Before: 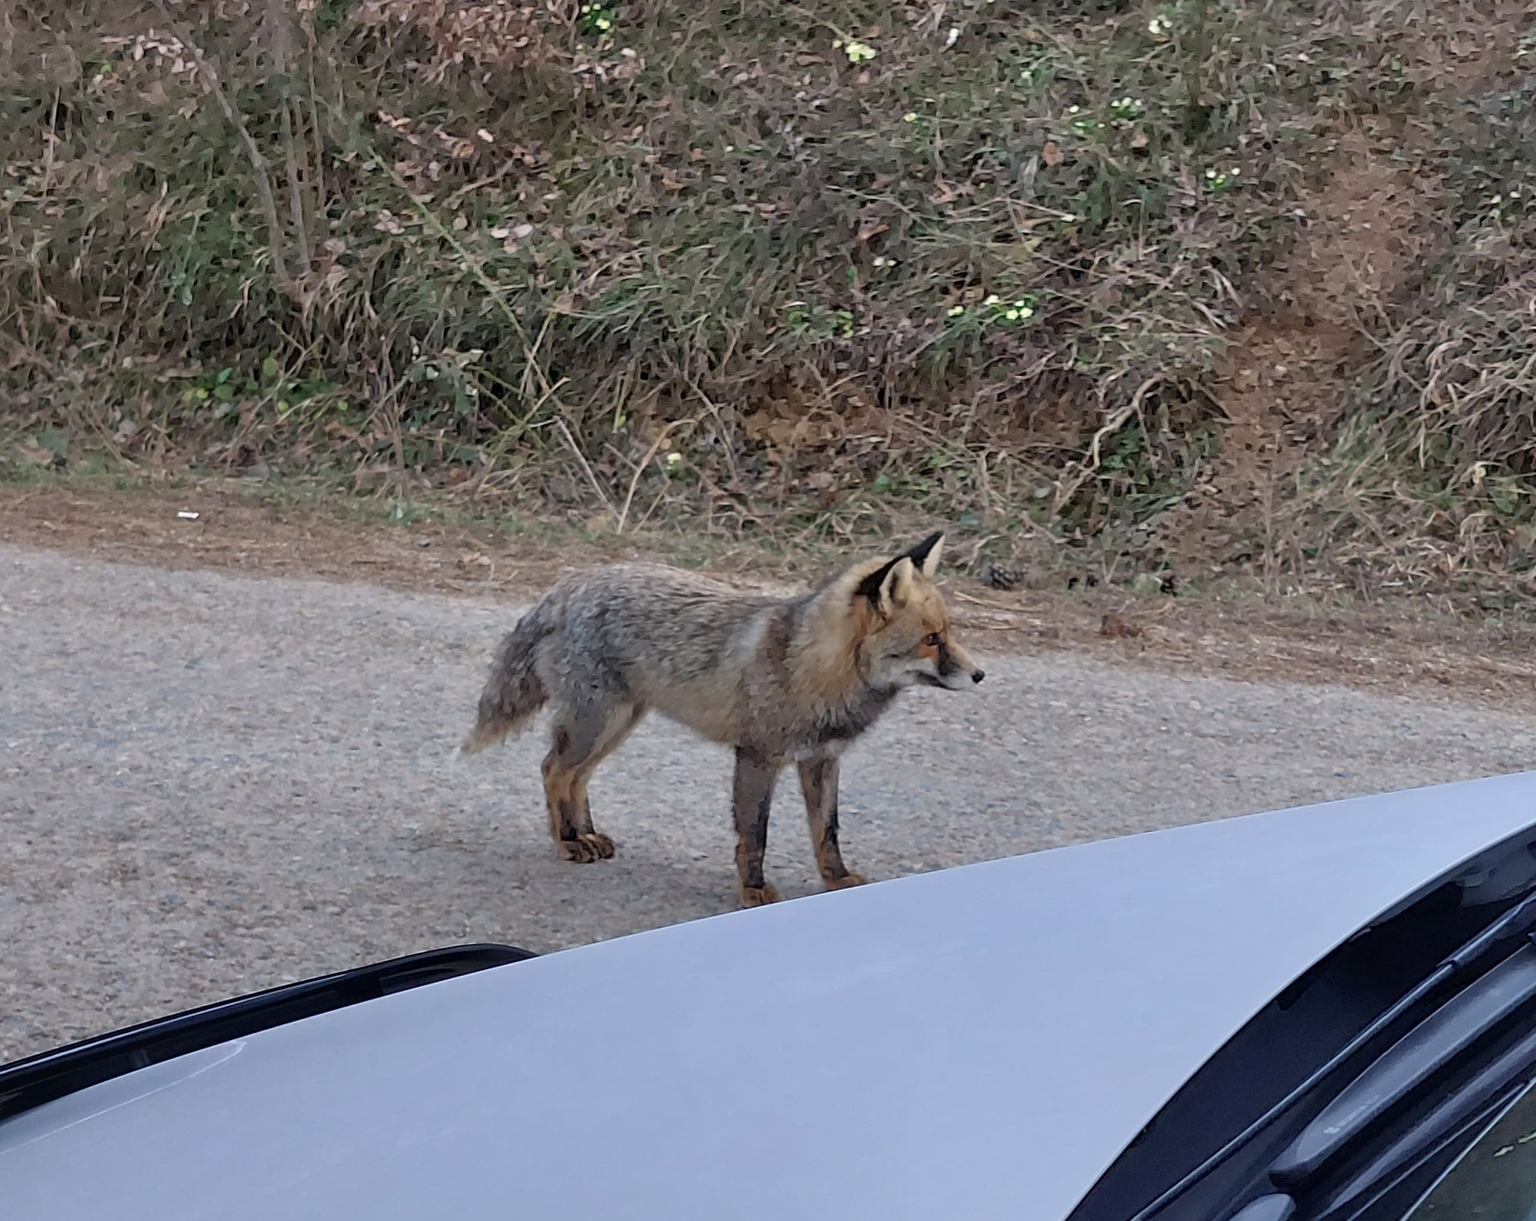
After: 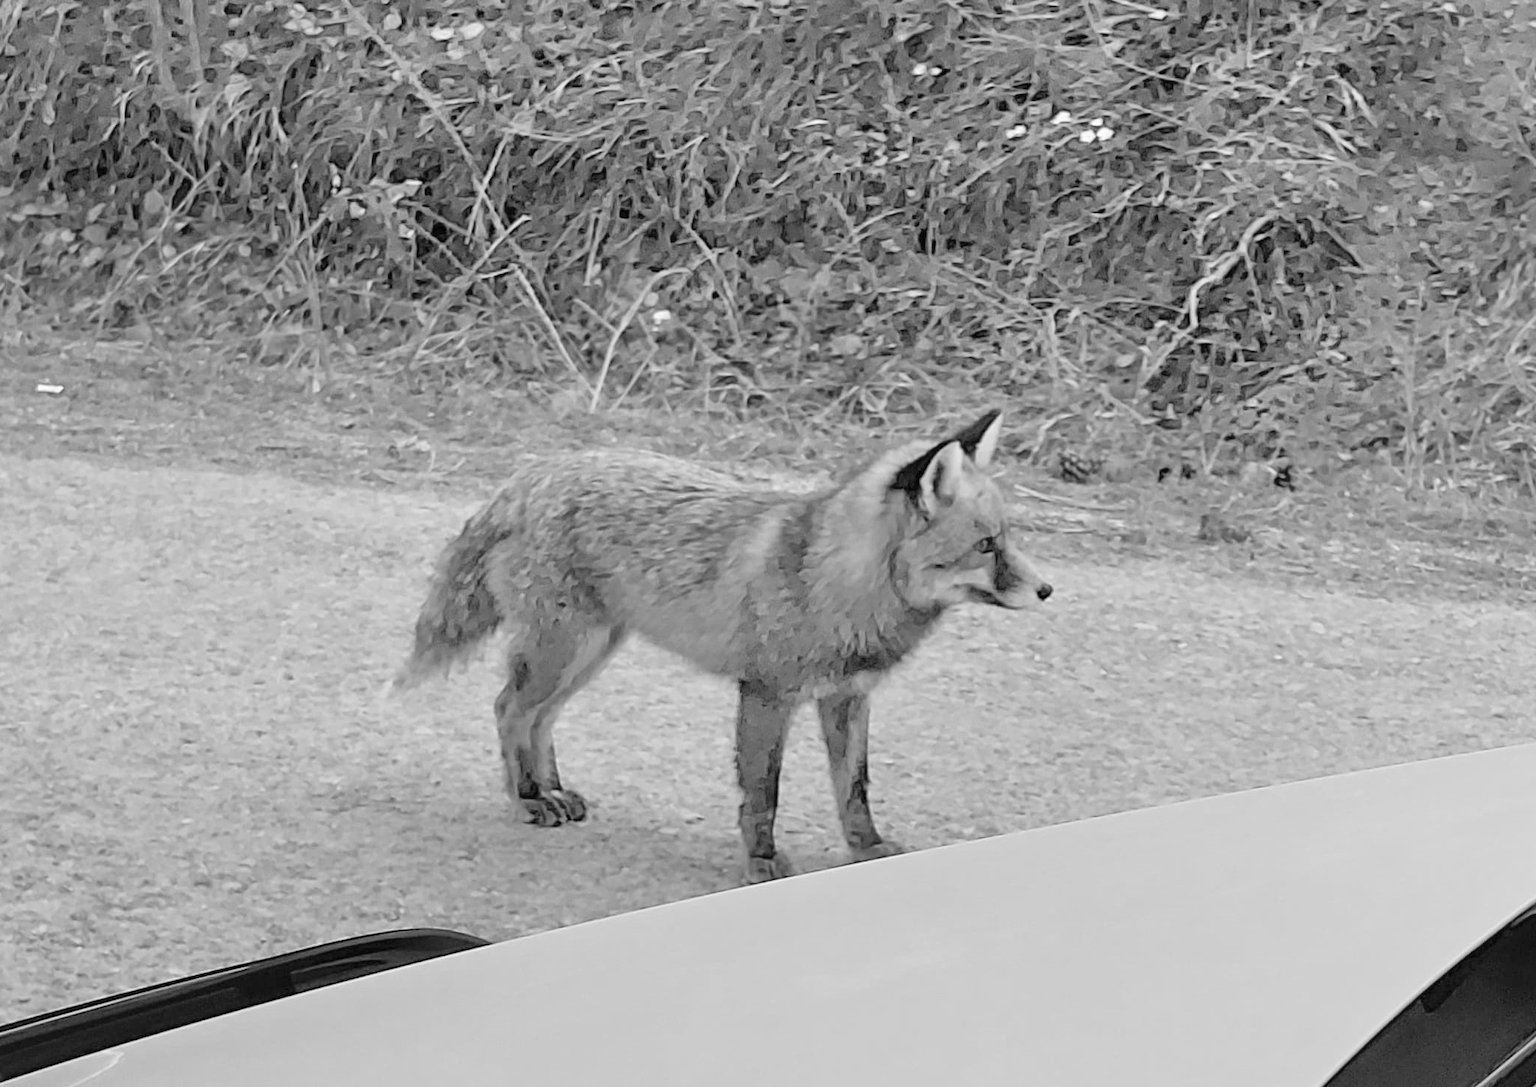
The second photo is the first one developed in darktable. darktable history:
monochrome: a 1.94, b -0.638
crop: left 9.712%, top 16.928%, right 10.845%, bottom 12.332%
contrast brightness saturation: contrast 0.1, brightness 0.3, saturation 0.14
